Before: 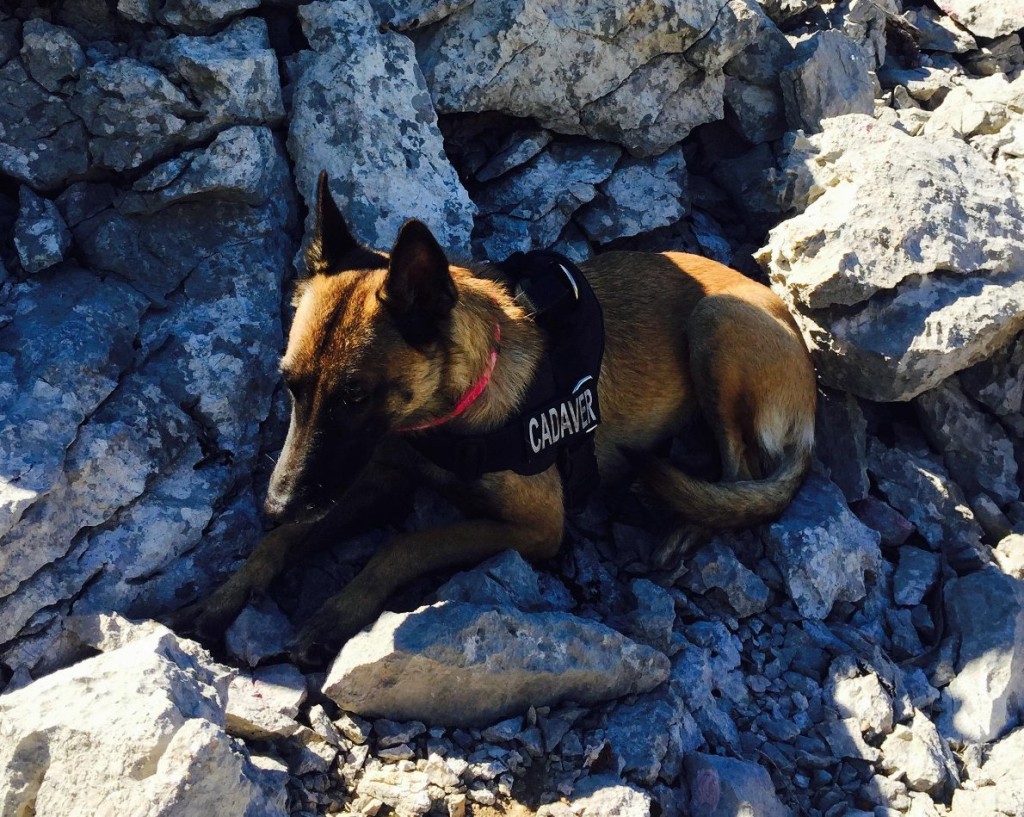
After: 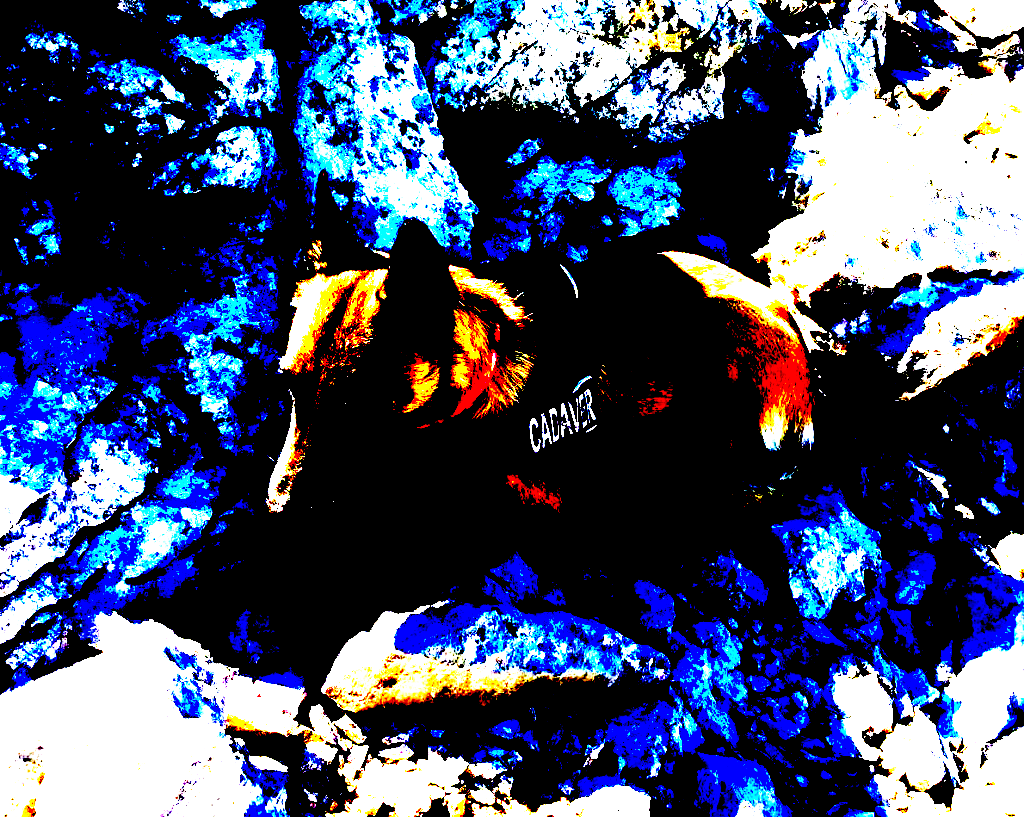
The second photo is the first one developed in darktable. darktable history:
exposure: black level correction 0.099, exposure 2.965 EV, compensate exposure bias true, compensate highlight preservation false
